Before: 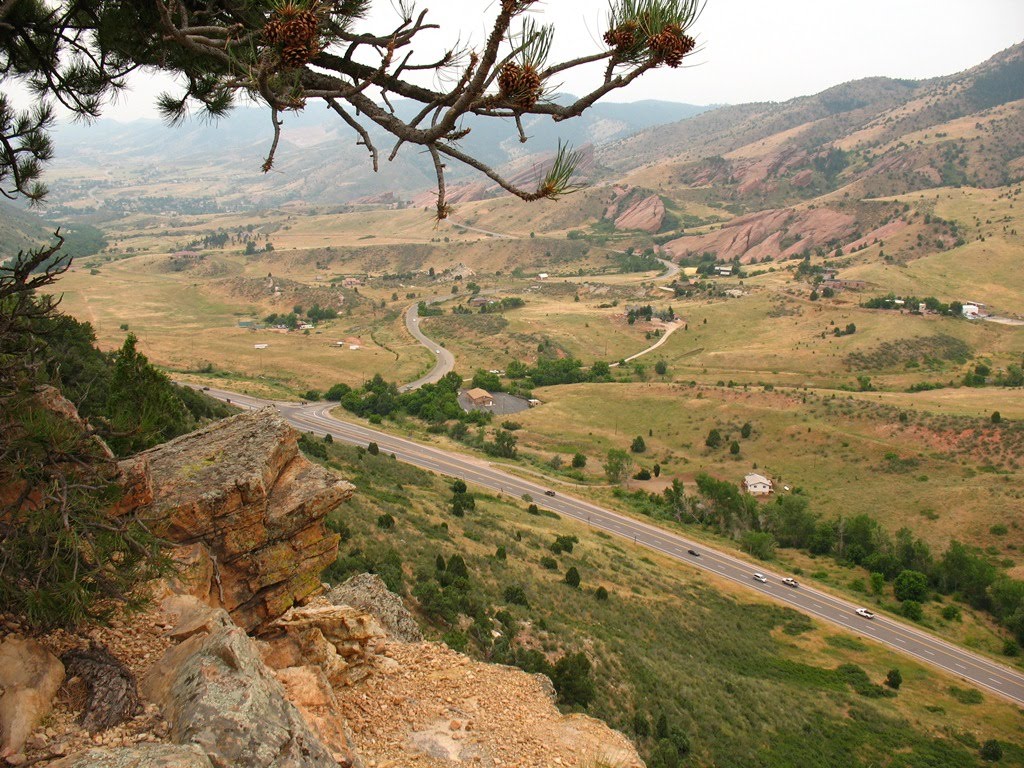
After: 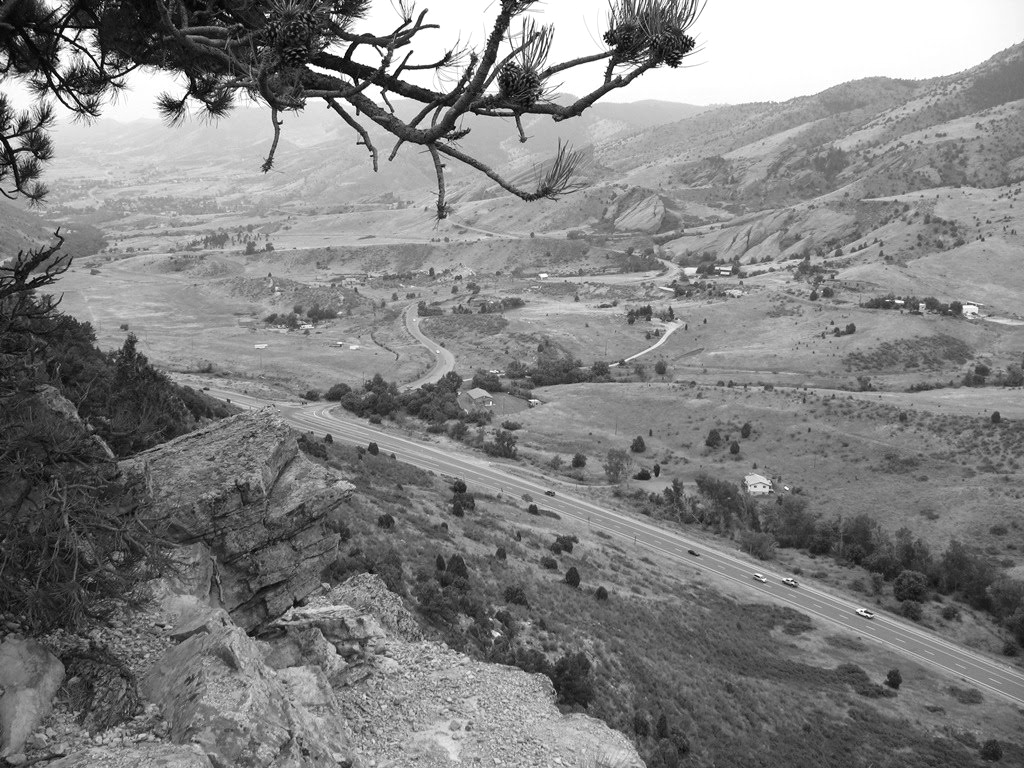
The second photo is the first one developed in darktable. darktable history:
white balance: red 1.05, blue 1.072
monochrome: a 2.21, b -1.33, size 2.2
